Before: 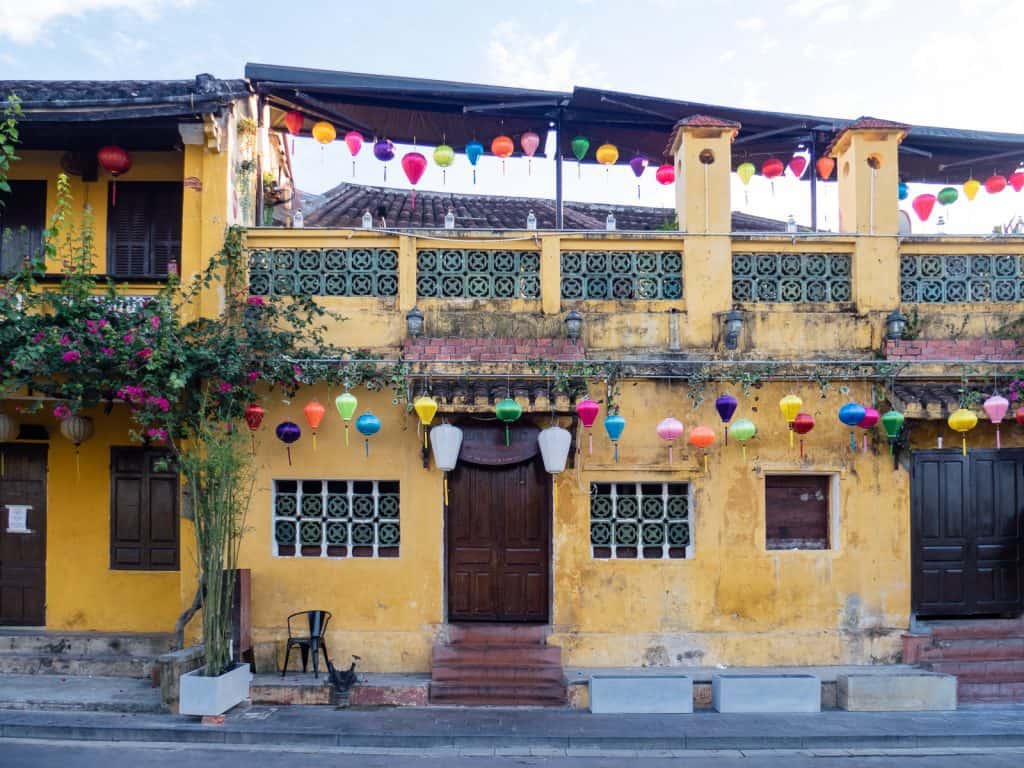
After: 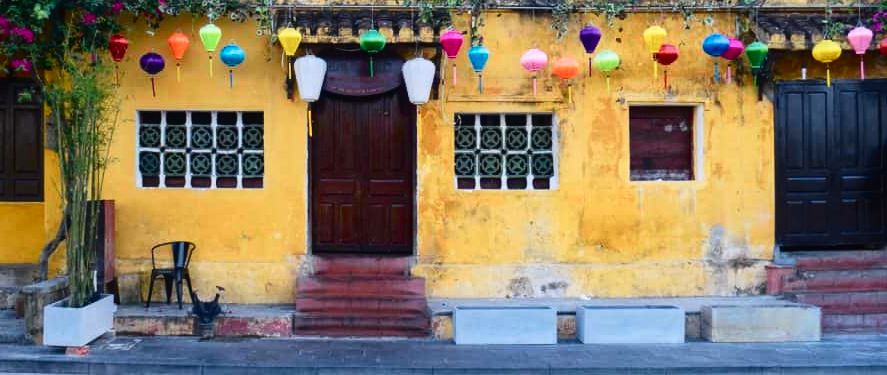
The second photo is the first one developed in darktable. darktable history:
tone curve: curves: ch0 [(0, 0) (0.187, 0.12) (0.384, 0.363) (0.618, 0.698) (0.754, 0.857) (0.875, 0.956) (1, 0.987)]; ch1 [(0, 0) (0.402, 0.36) (0.476, 0.466) (0.501, 0.501) (0.518, 0.514) (0.564, 0.608) (0.614, 0.664) (0.692, 0.744) (1, 1)]; ch2 [(0, 0) (0.435, 0.412) (0.483, 0.481) (0.503, 0.503) (0.522, 0.535) (0.563, 0.601) (0.627, 0.699) (0.699, 0.753) (0.997, 0.858)], color space Lab, independent channels
contrast equalizer: octaves 7, y [[0.6 ×6], [0.55 ×6], [0 ×6], [0 ×6], [0 ×6]], mix -0.3
crop and rotate: left 13.306%, top 48.129%, bottom 2.928%
